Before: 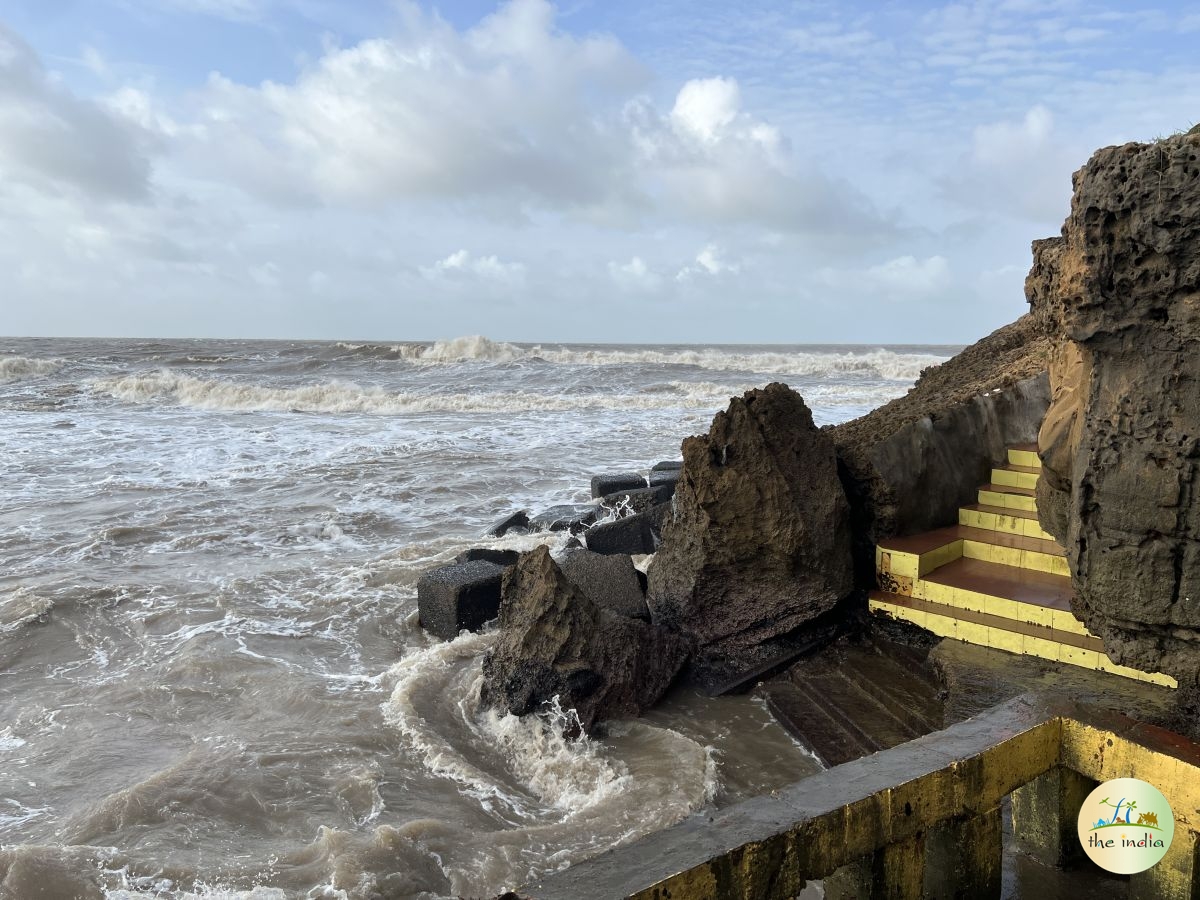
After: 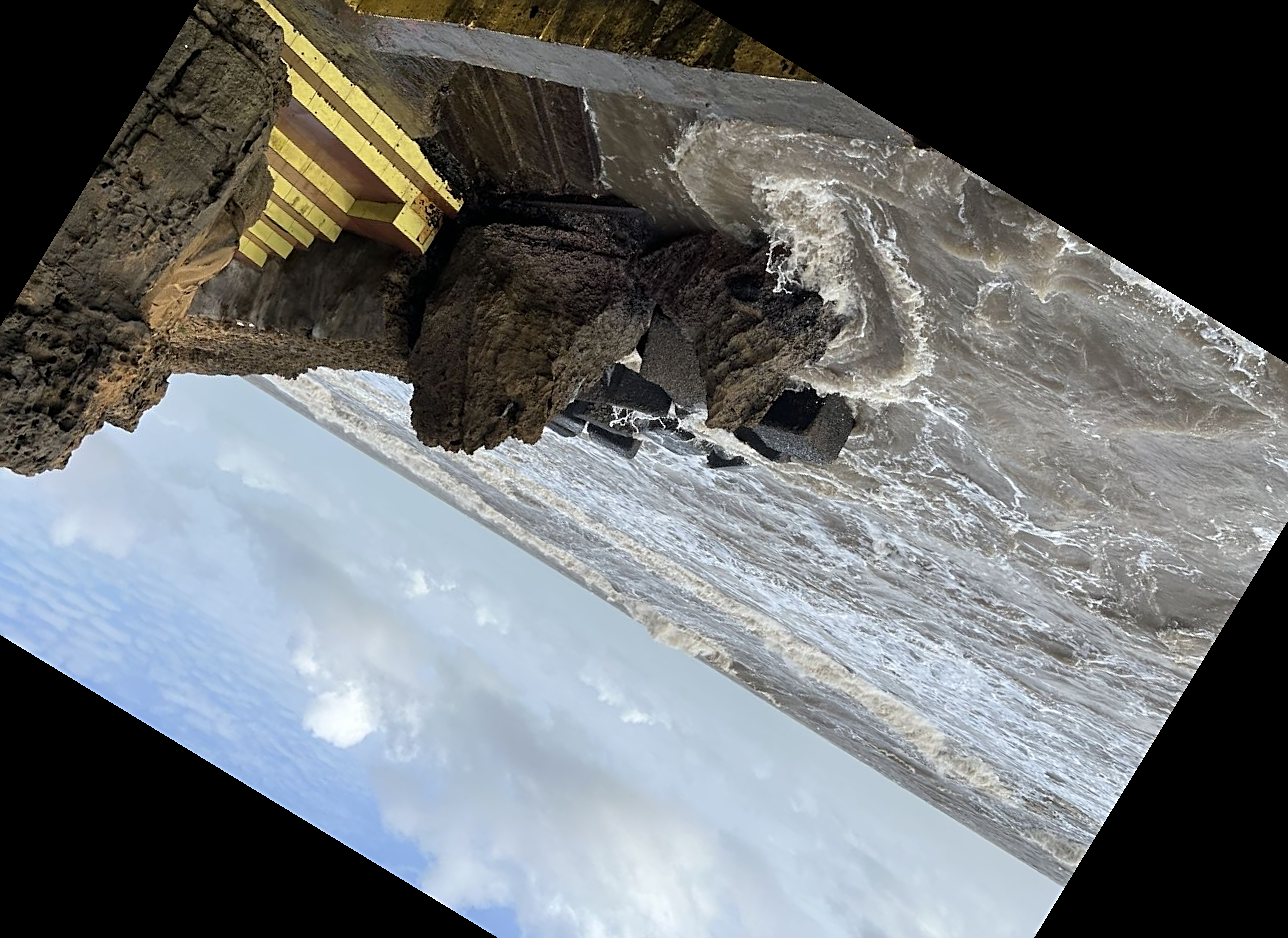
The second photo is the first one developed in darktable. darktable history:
crop and rotate: angle 148.68°, left 9.111%, top 15.603%, right 4.588%, bottom 17.041%
sharpen: on, module defaults
